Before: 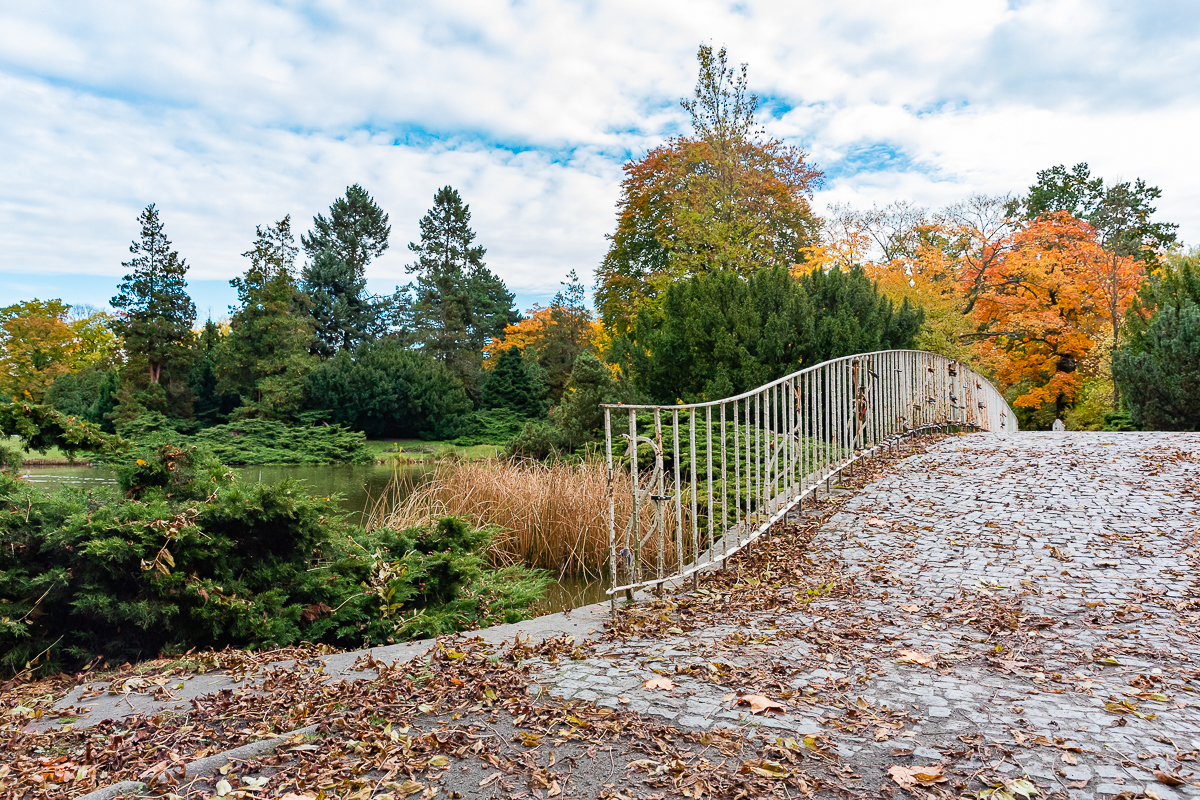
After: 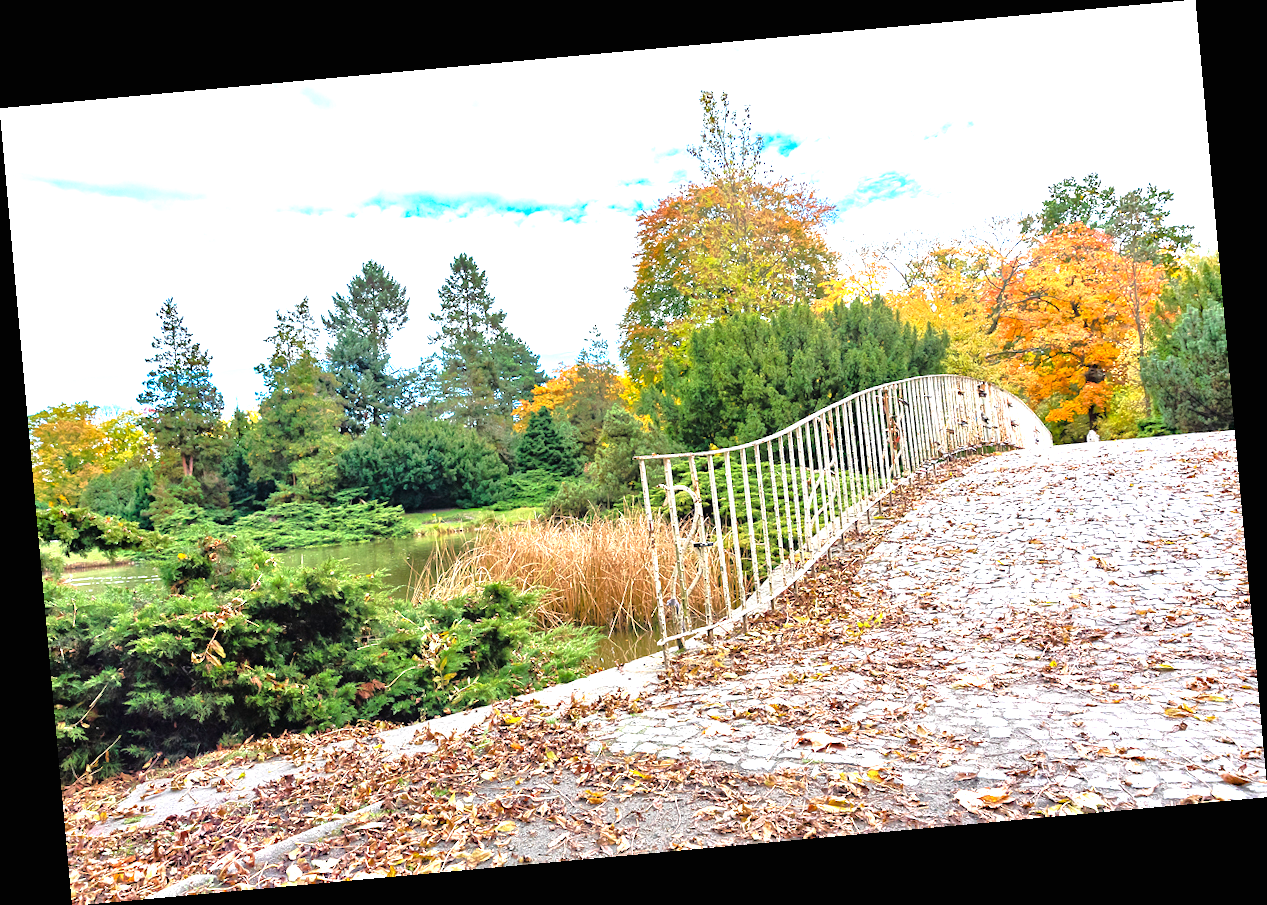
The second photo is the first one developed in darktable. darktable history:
exposure: black level correction 0, exposure 1.1 EV, compensate exposure bias true, compensate highlight preservation false
white balance: red 1, blue 1
rotate and perspective: rotation -5.2°, automatic cropping off
tone equalizer: -7 EV 0.15 EV, -6 EV 0.6 EV, -5 EV 1.15 EV, -4 EV 1.33 EV, -3 EV 1.15 EV, -2 EV 0.6 EV, -1 EV 0.15 EV, mask exposure compensation -0.5 EV
